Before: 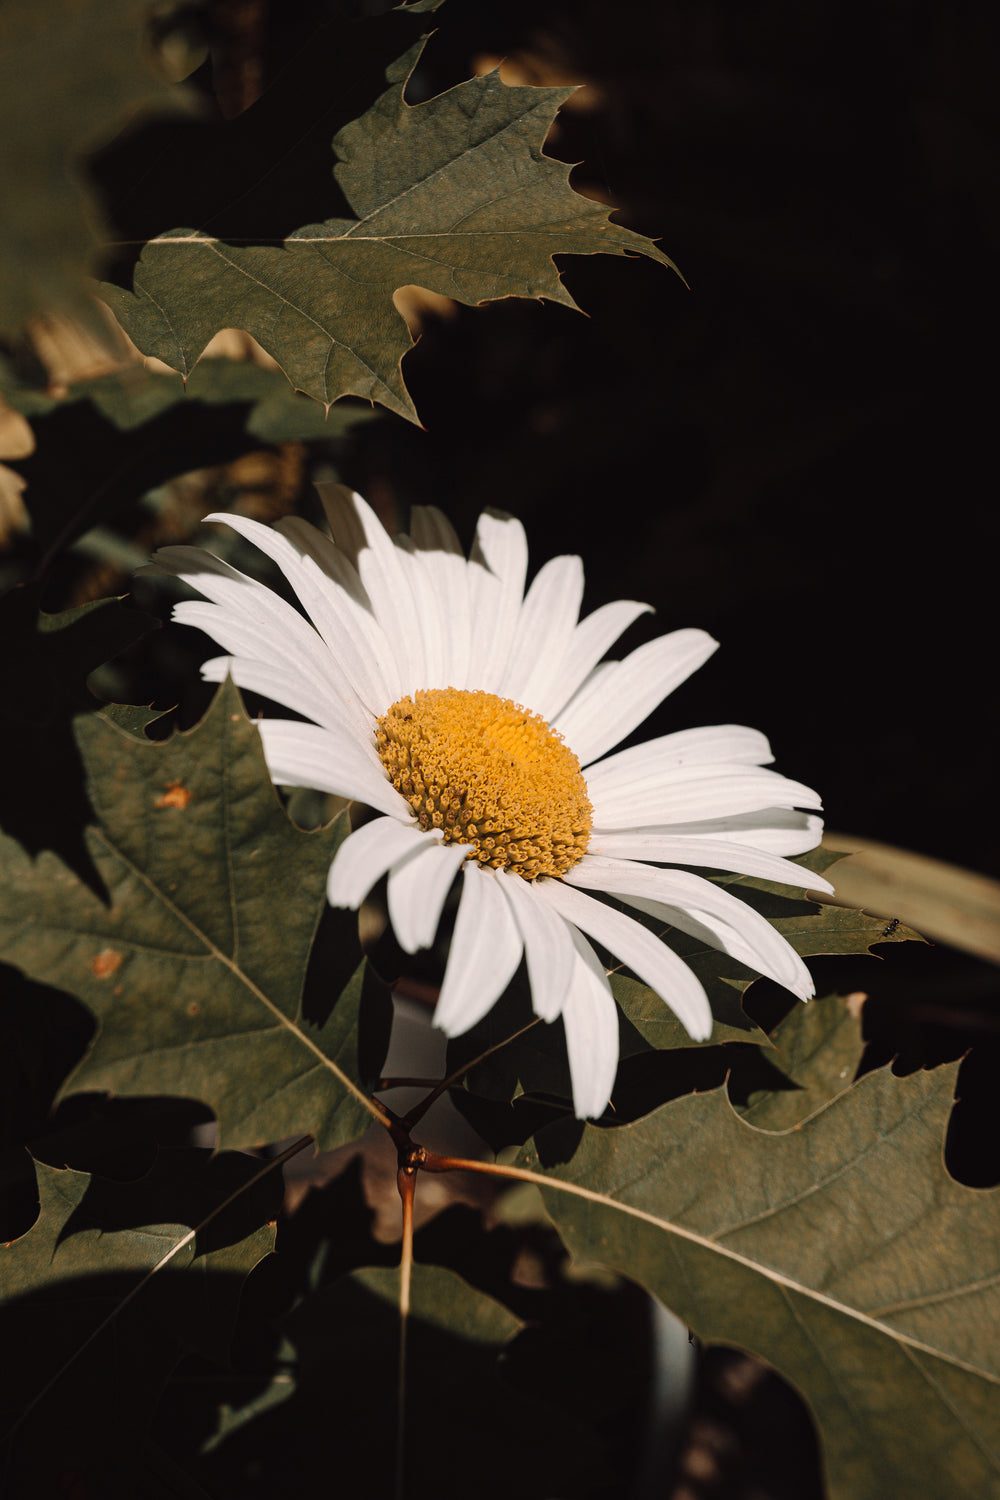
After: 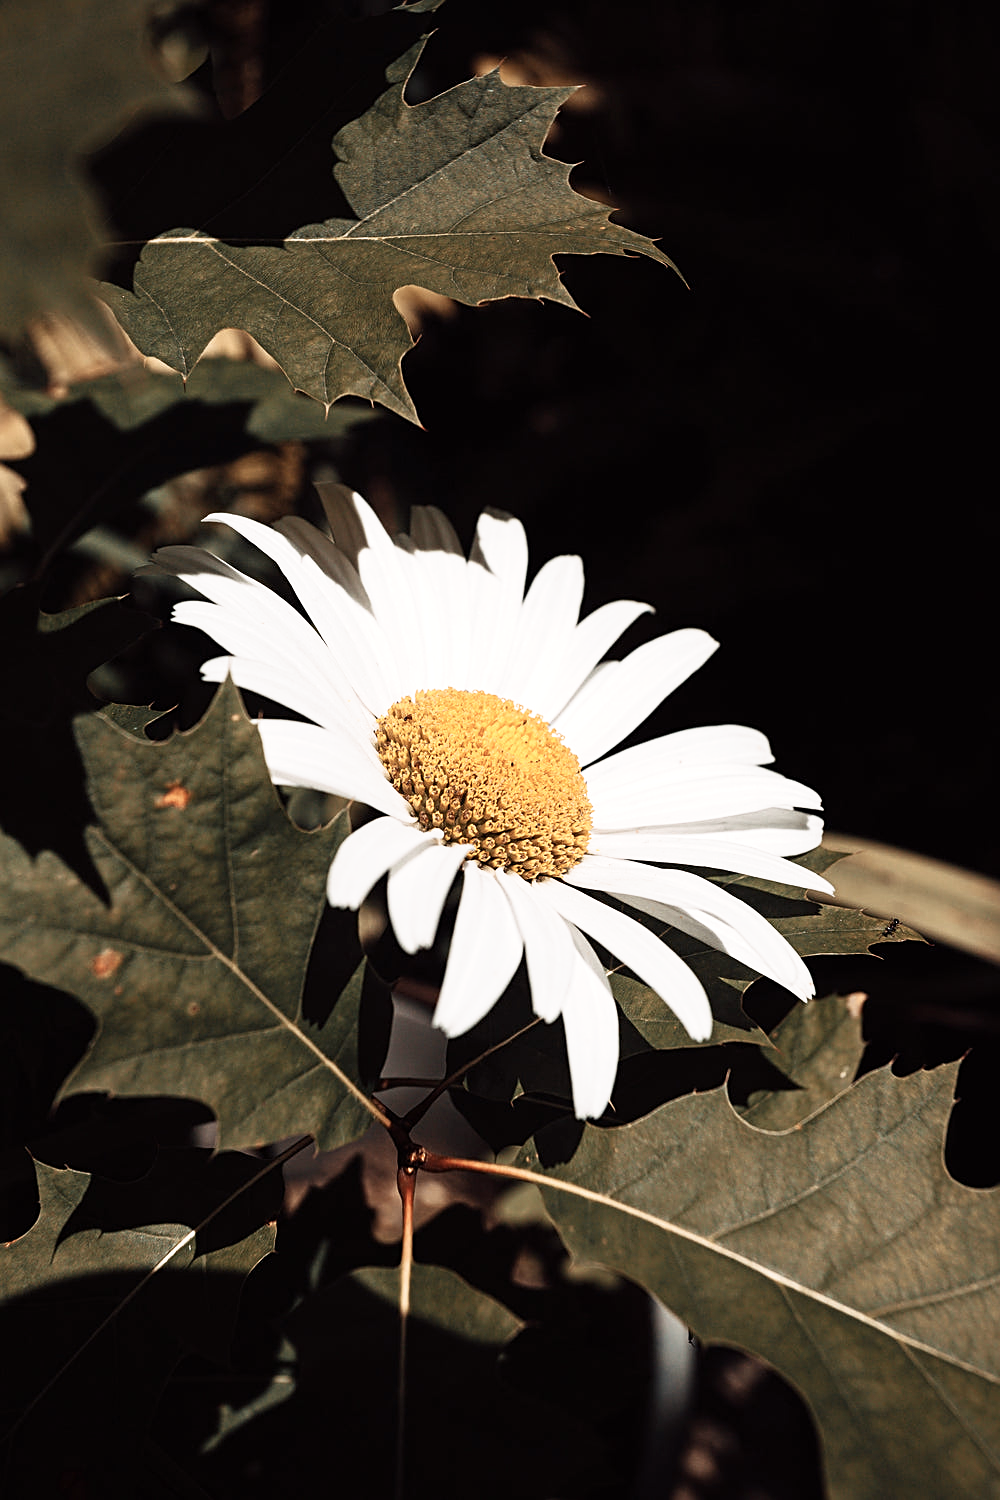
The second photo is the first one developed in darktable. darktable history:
color balance rgb: shadows lift › chroma 3.333%, shadows lift › hue 280.64°, linear chroma grading › shadows -2.016%, linear chroma grading › highlights -14.857%, linear chroma grading › global chroma -9.568%, linear chroma grading › mid-tones -10.258%, perceptual saturation grading › global saturation 0.894%, global vibrance 9.692%, contrast 14.528%, saturation formula JzAzBz (2021)
base curve: curves: ch0 [(0, 0) (0.557, 0.834) (1, 1)], preserve colors none
sharpen: on, module defaults
exposure: black level correction 0.002, compensate highlight preservation false
